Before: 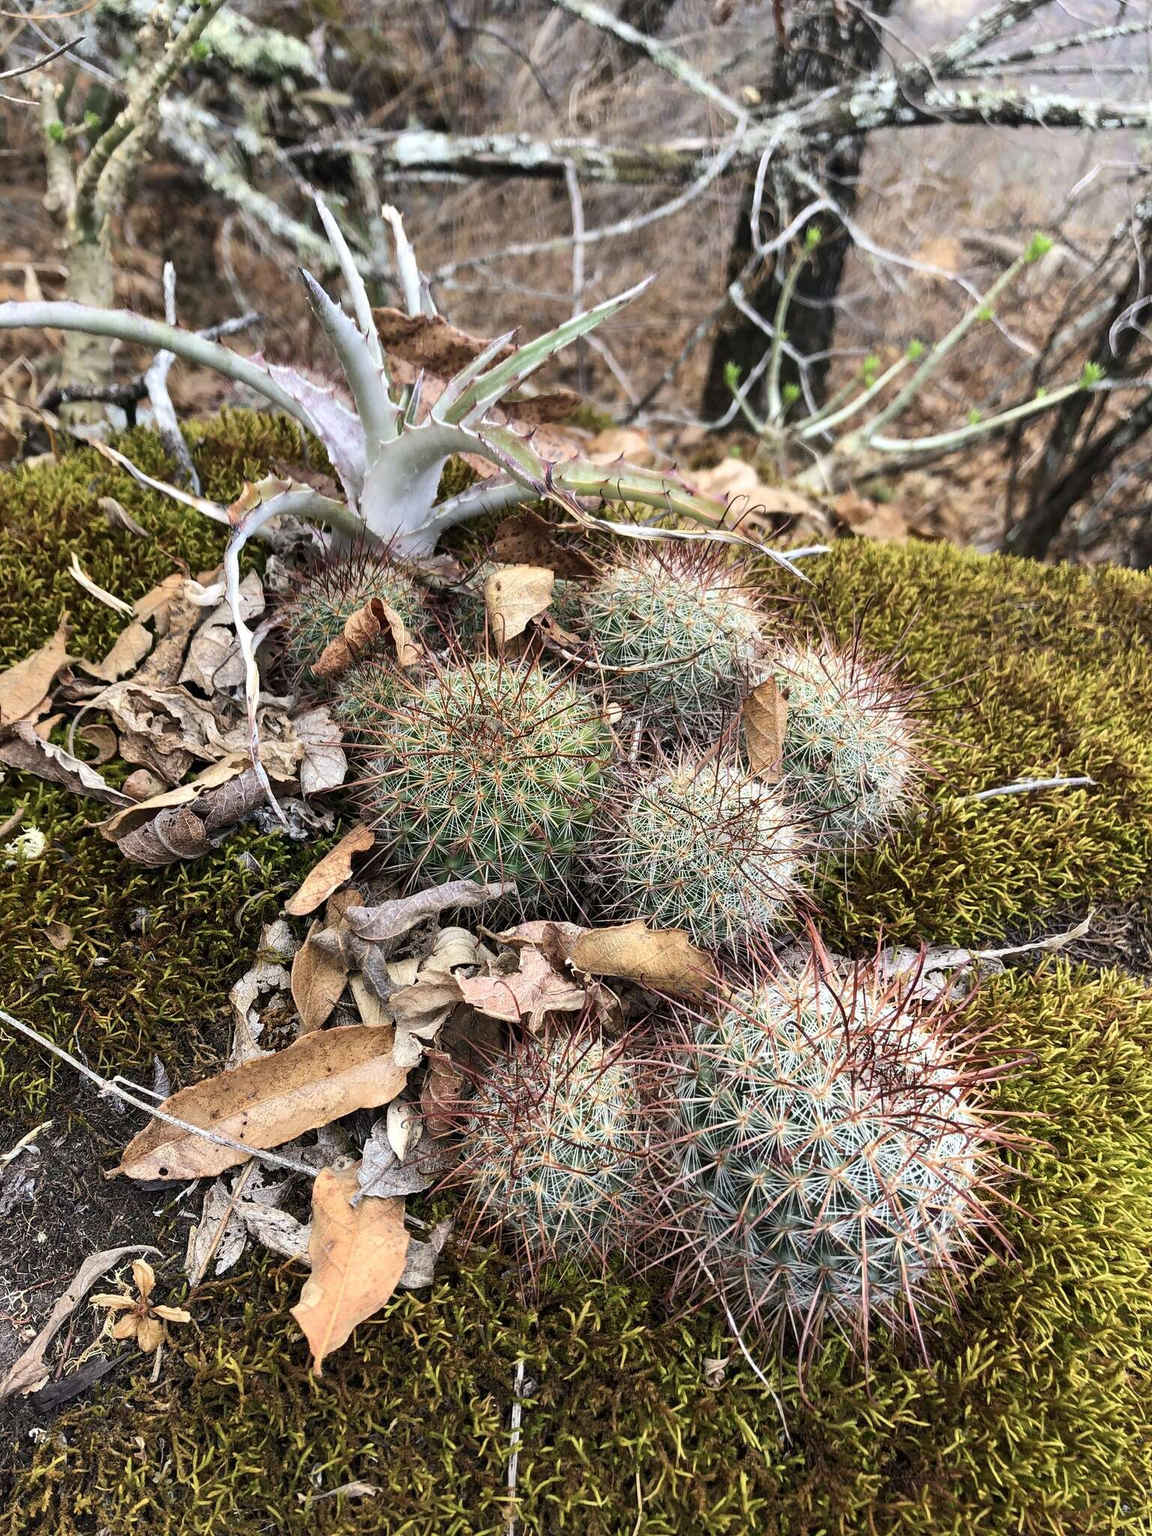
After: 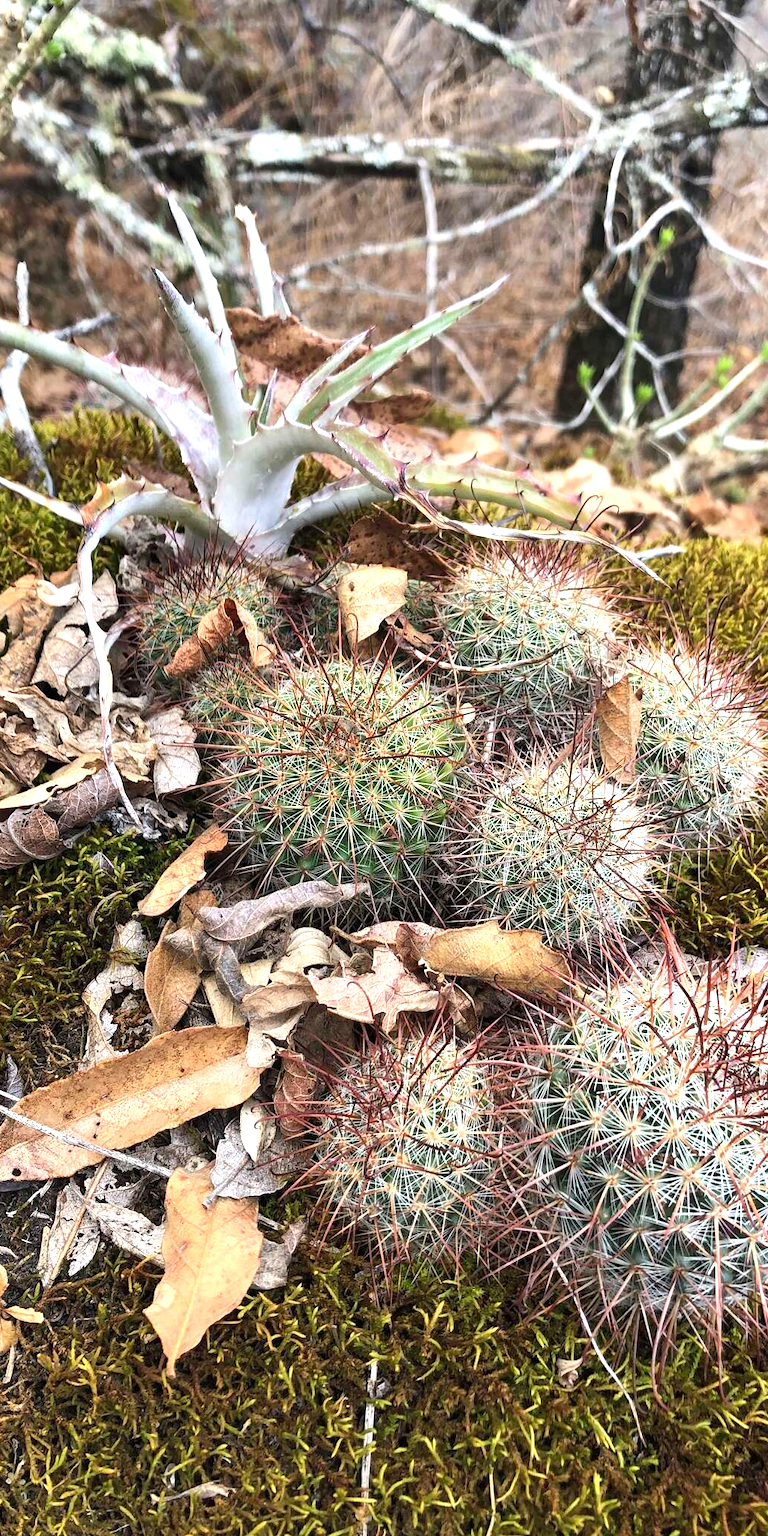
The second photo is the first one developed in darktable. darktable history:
crop and rotate: left 12.774%, right 20.502%
exposure: black level correction 0, exposure 0.5 EV, compensate highlight preservation false
